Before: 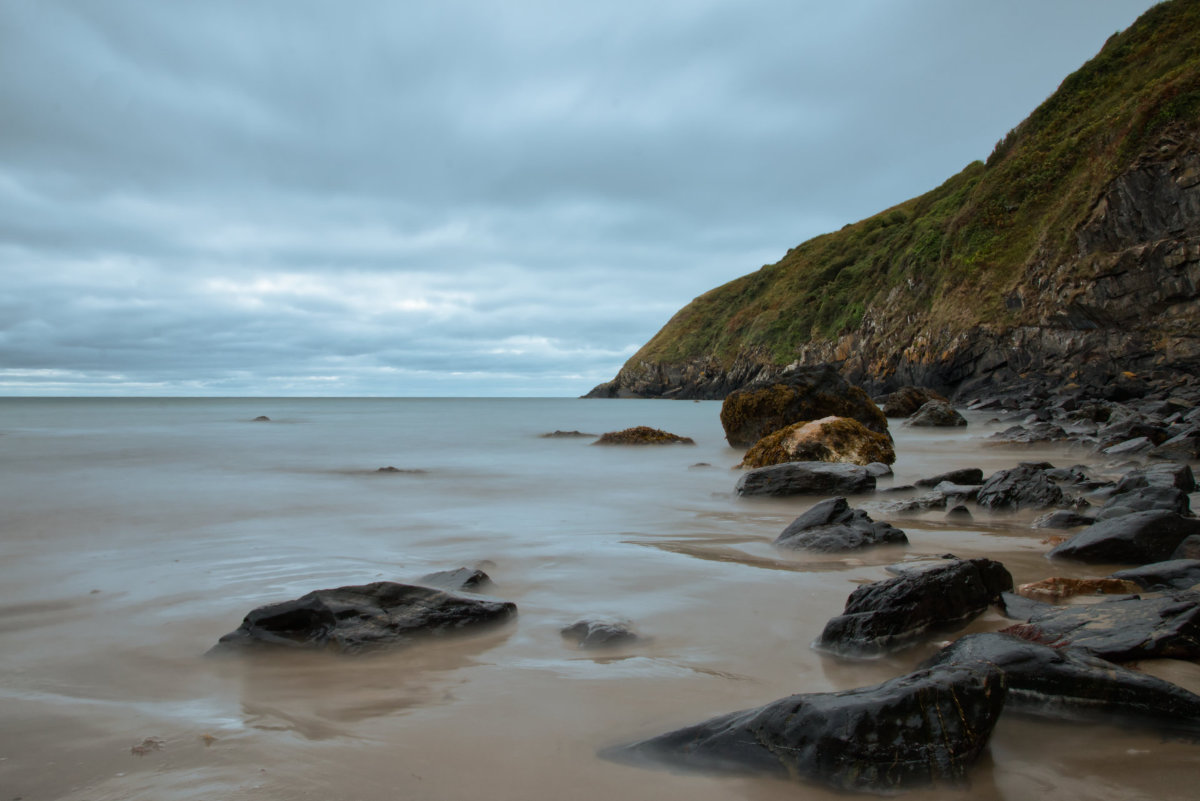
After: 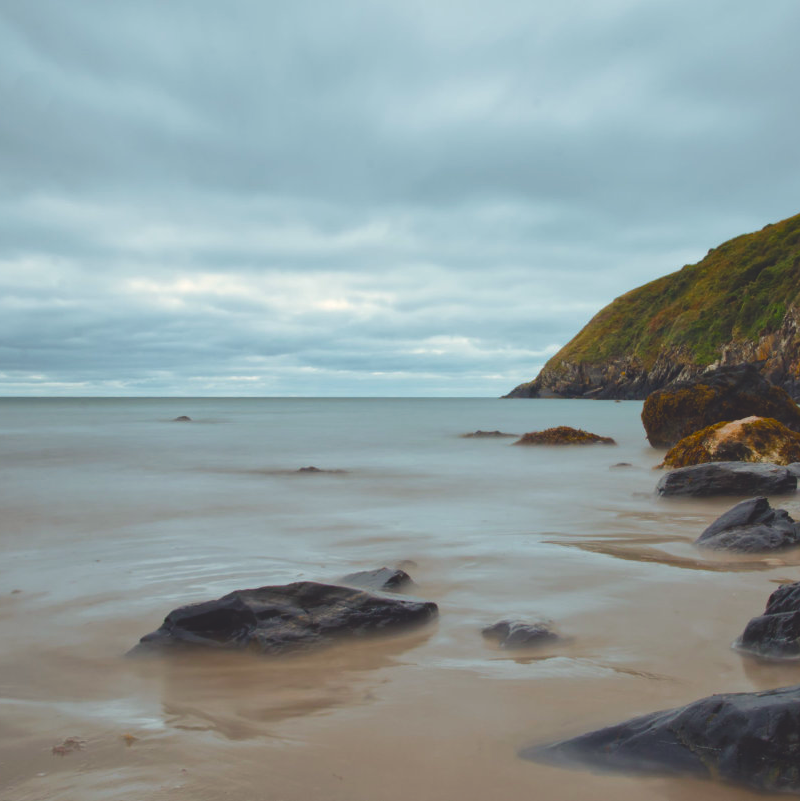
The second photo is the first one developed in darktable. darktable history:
crop and rotate: left 6.617%, right 26.717%
color balance rgb: shadows lift › chroma 3%, shadows lift › hue 280.8°, power › hue 330°, highlights gain › chroma 3%, highlights gain › hue 75.6°, global offset › luminance 2%, perceptual saturation grading › global saturation 20%, perceptual saturation grading › highlights -25%, perceptual saturation grading › shadows 50%, global vibrance 20.33%
